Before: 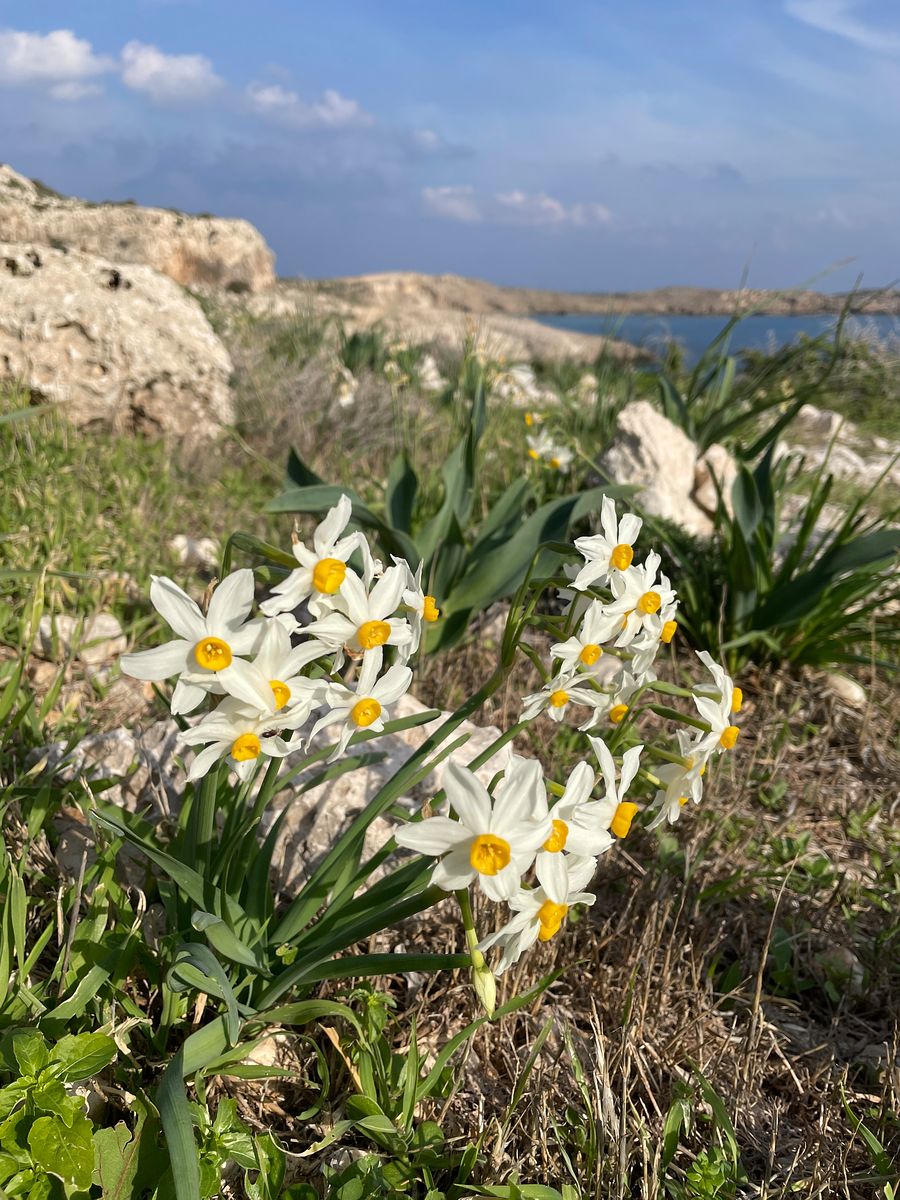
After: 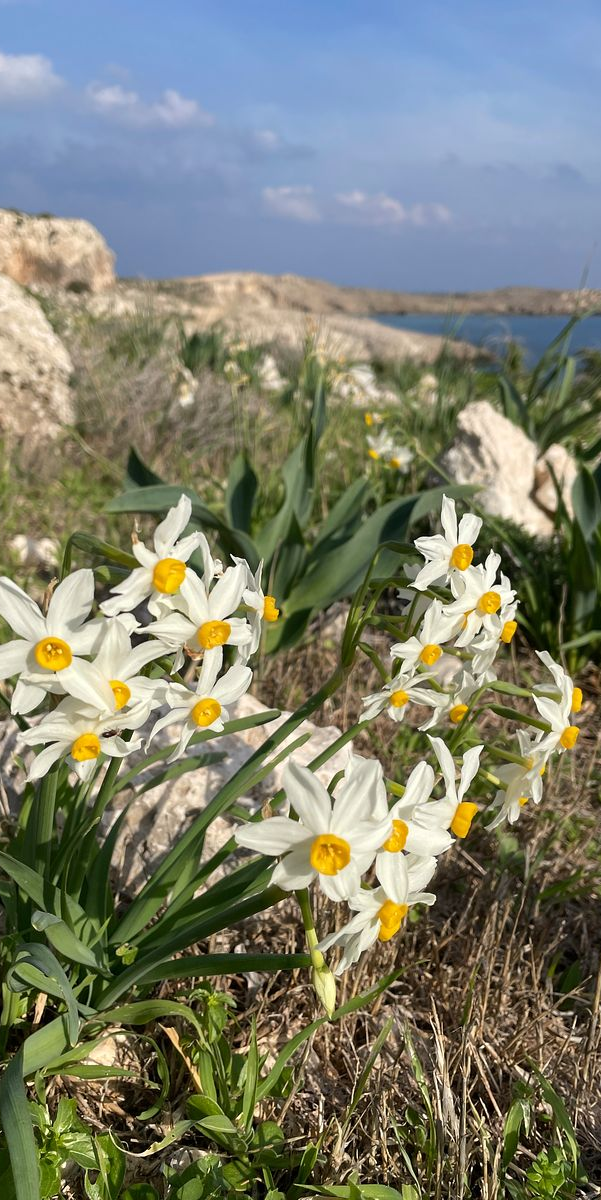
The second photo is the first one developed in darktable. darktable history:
crop and rotate: left 17.829%, right 15.327%
